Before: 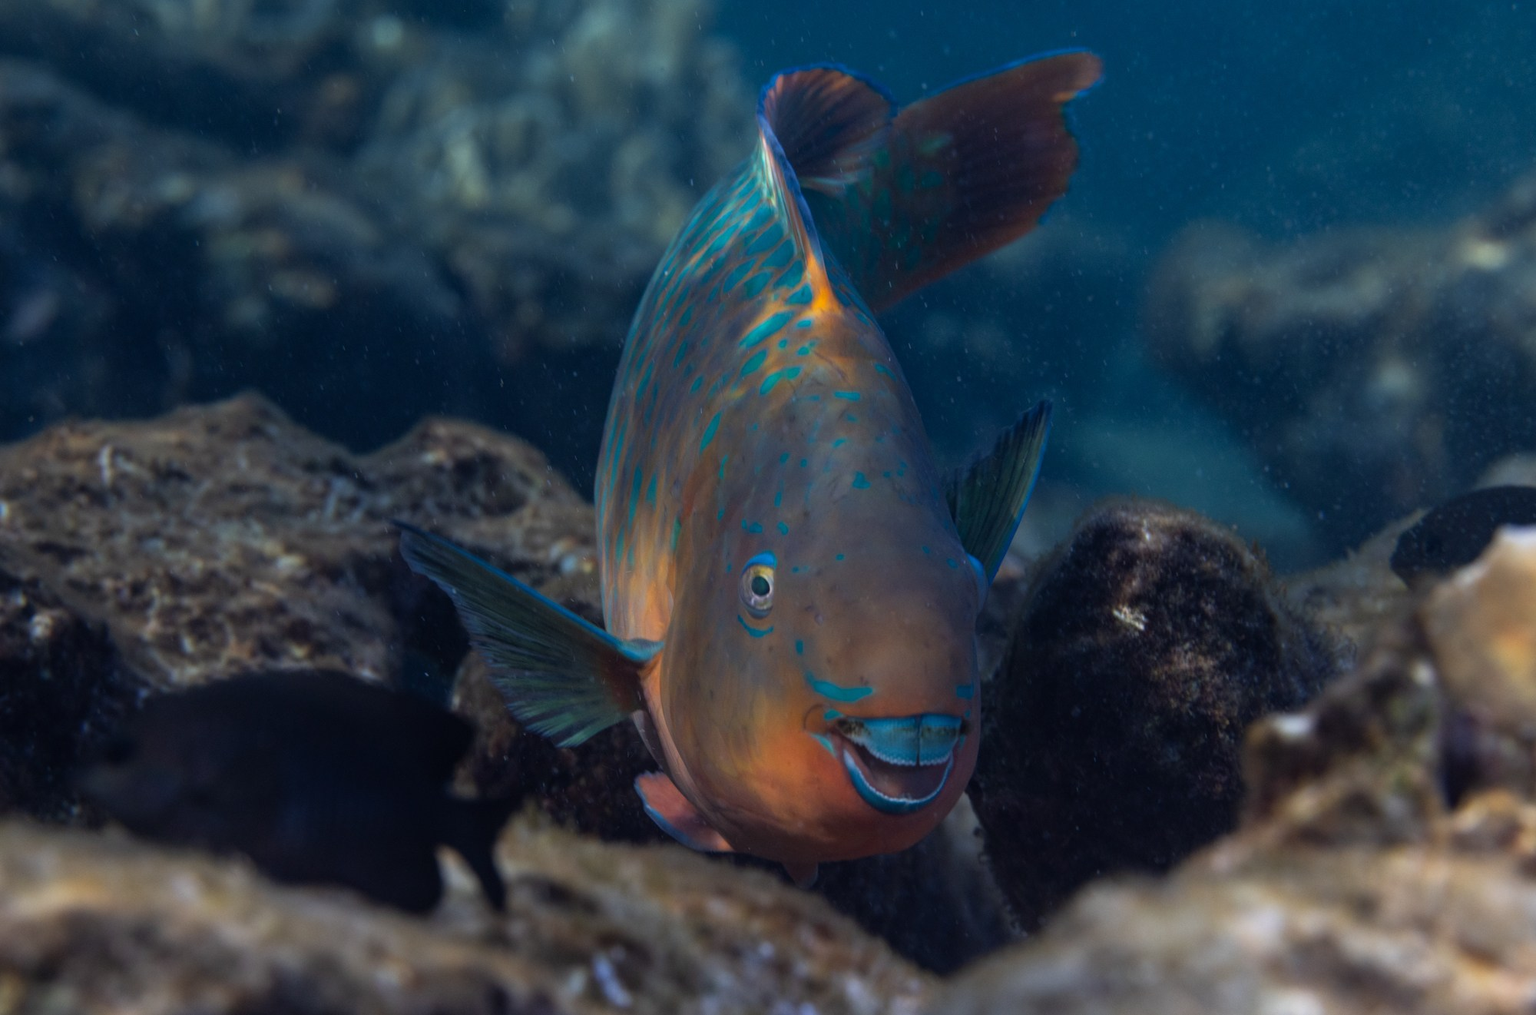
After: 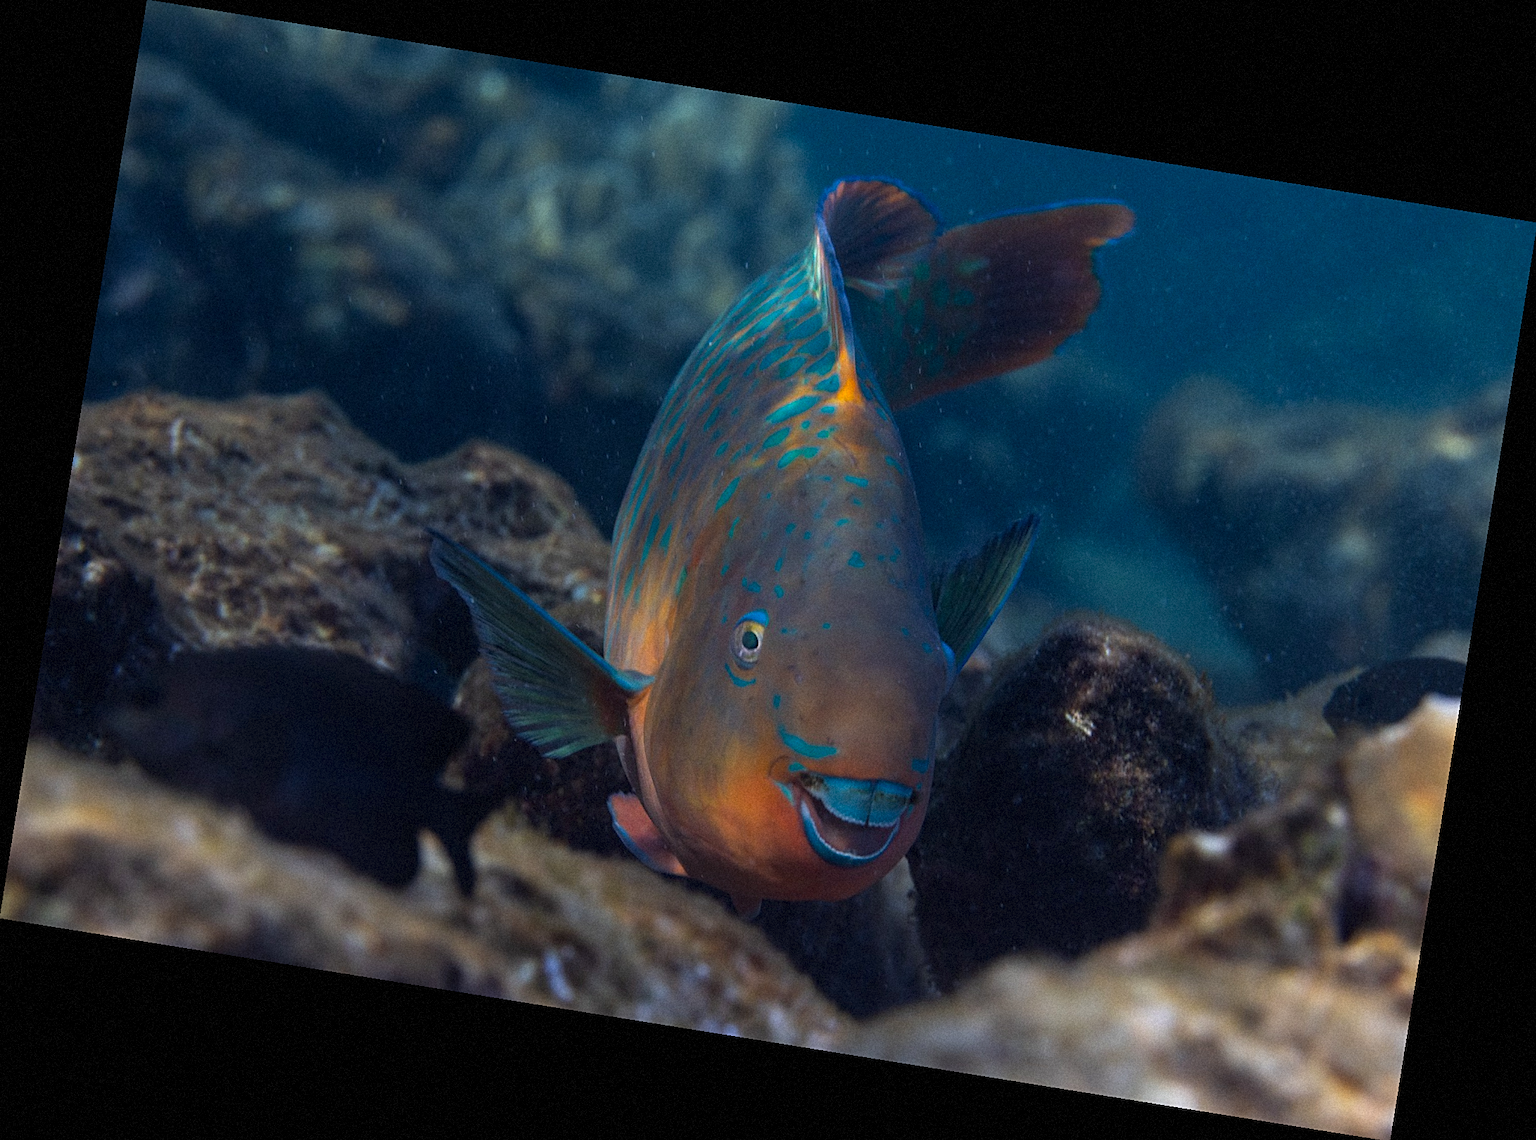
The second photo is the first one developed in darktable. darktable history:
rotate and perspective: rotation 9.12°, automatic cropping off
sharpen: on, module defaults
grain: mid-tones bias 0%
color balance: output saturation 110%
